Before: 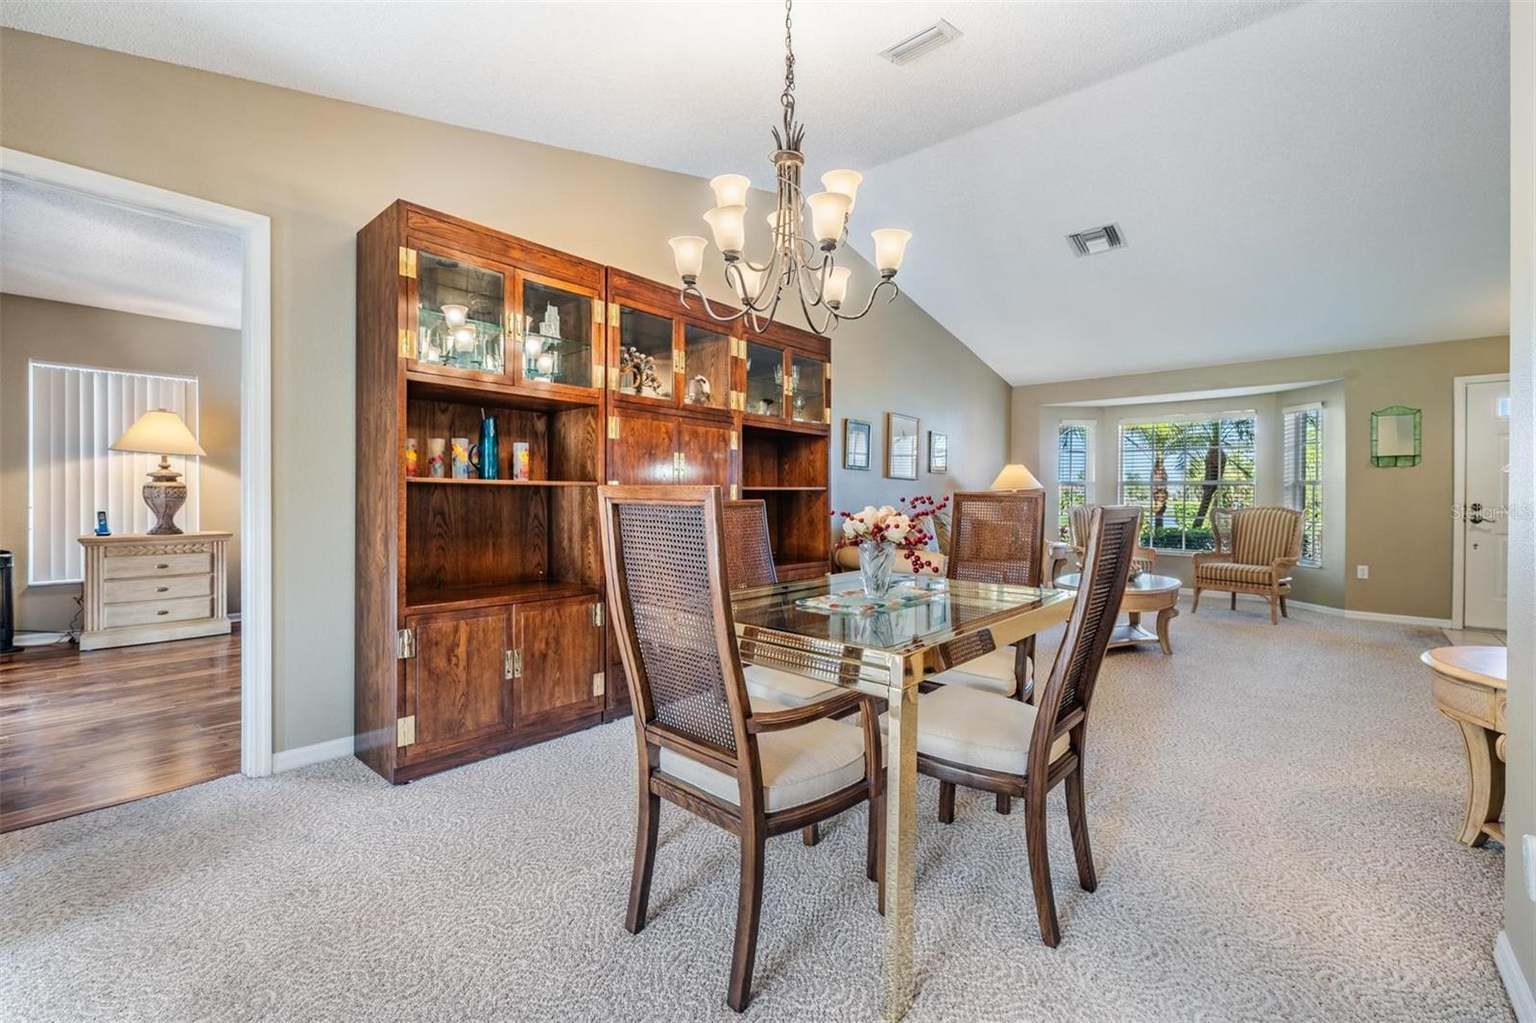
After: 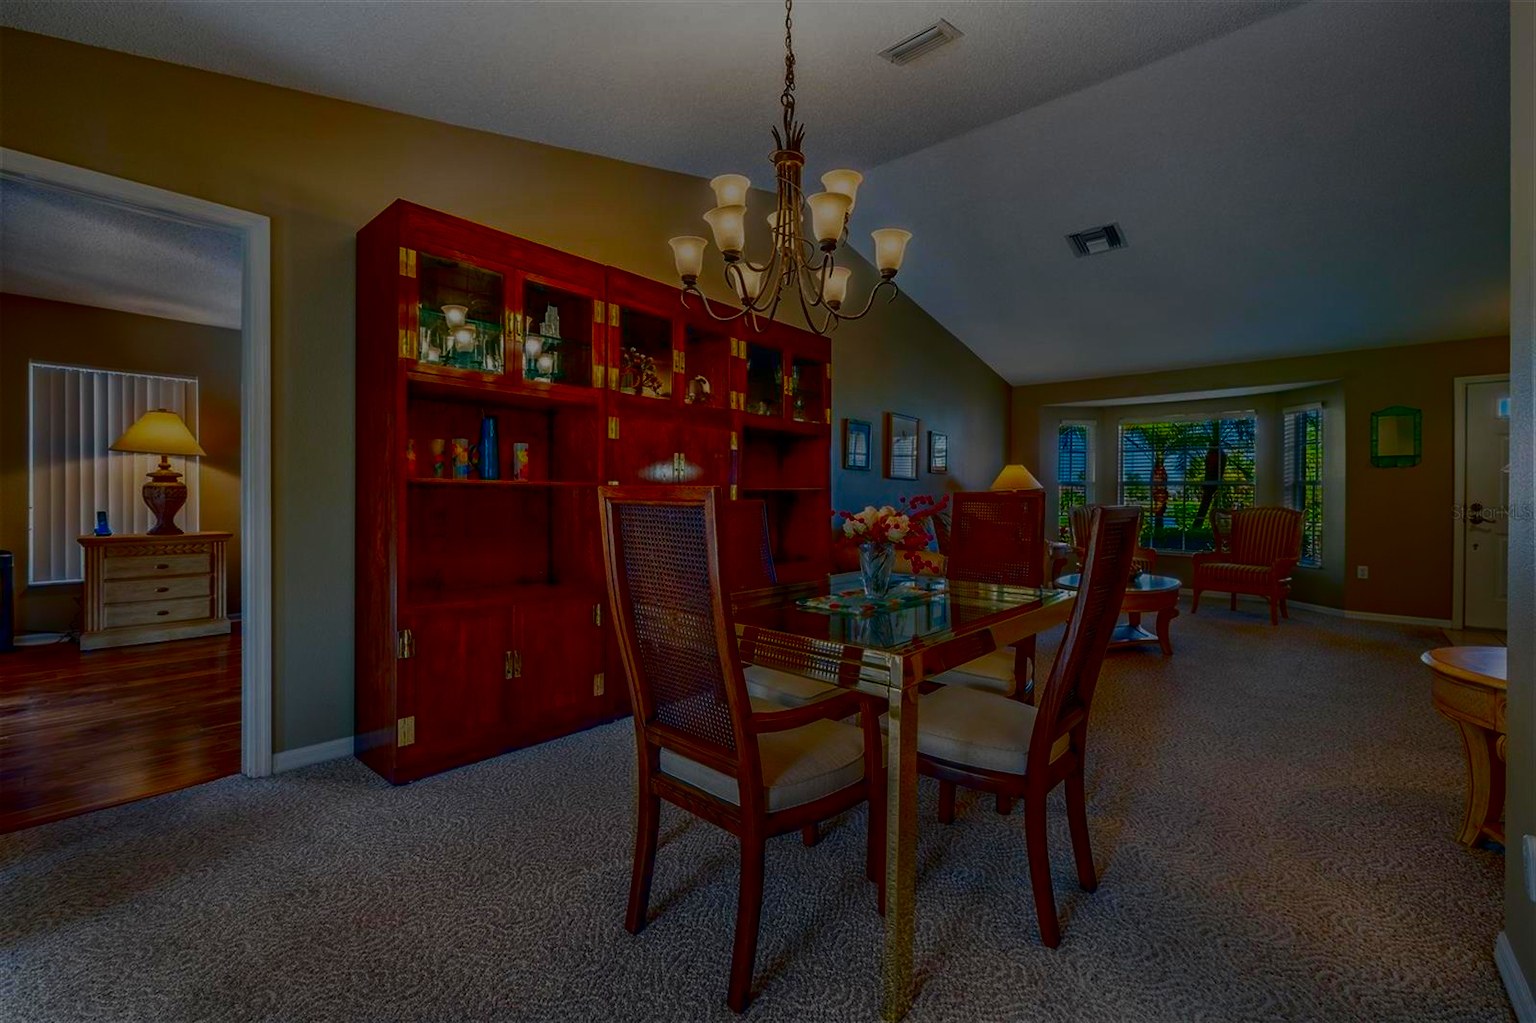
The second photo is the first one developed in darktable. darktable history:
exposure: black level correction 0.009, exposure -0.637 EV, compensate highlight preservation false
contrast brightness saturation: brightness -1, saturation 1
